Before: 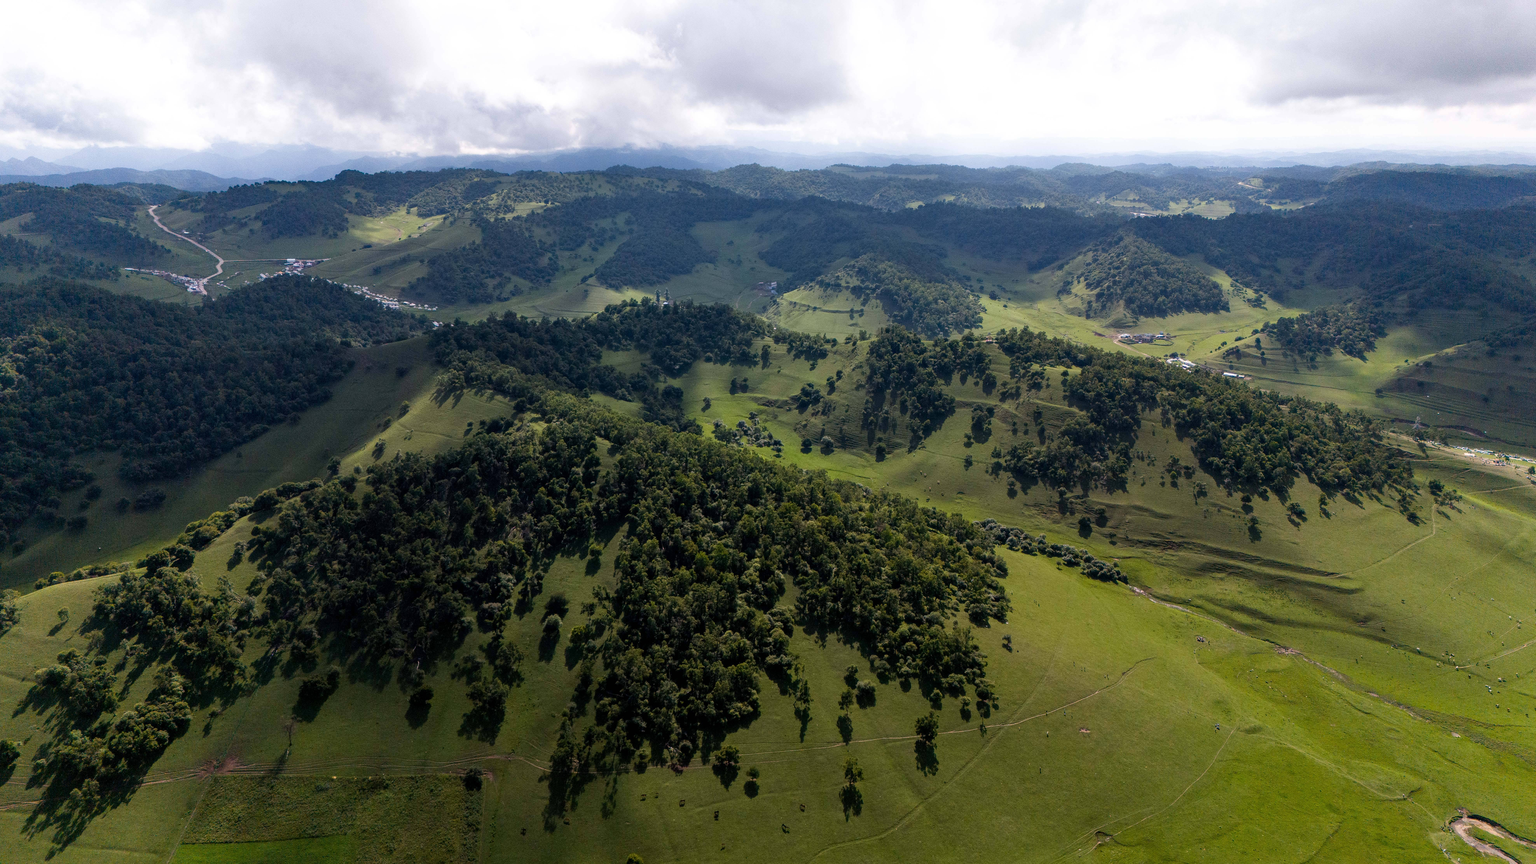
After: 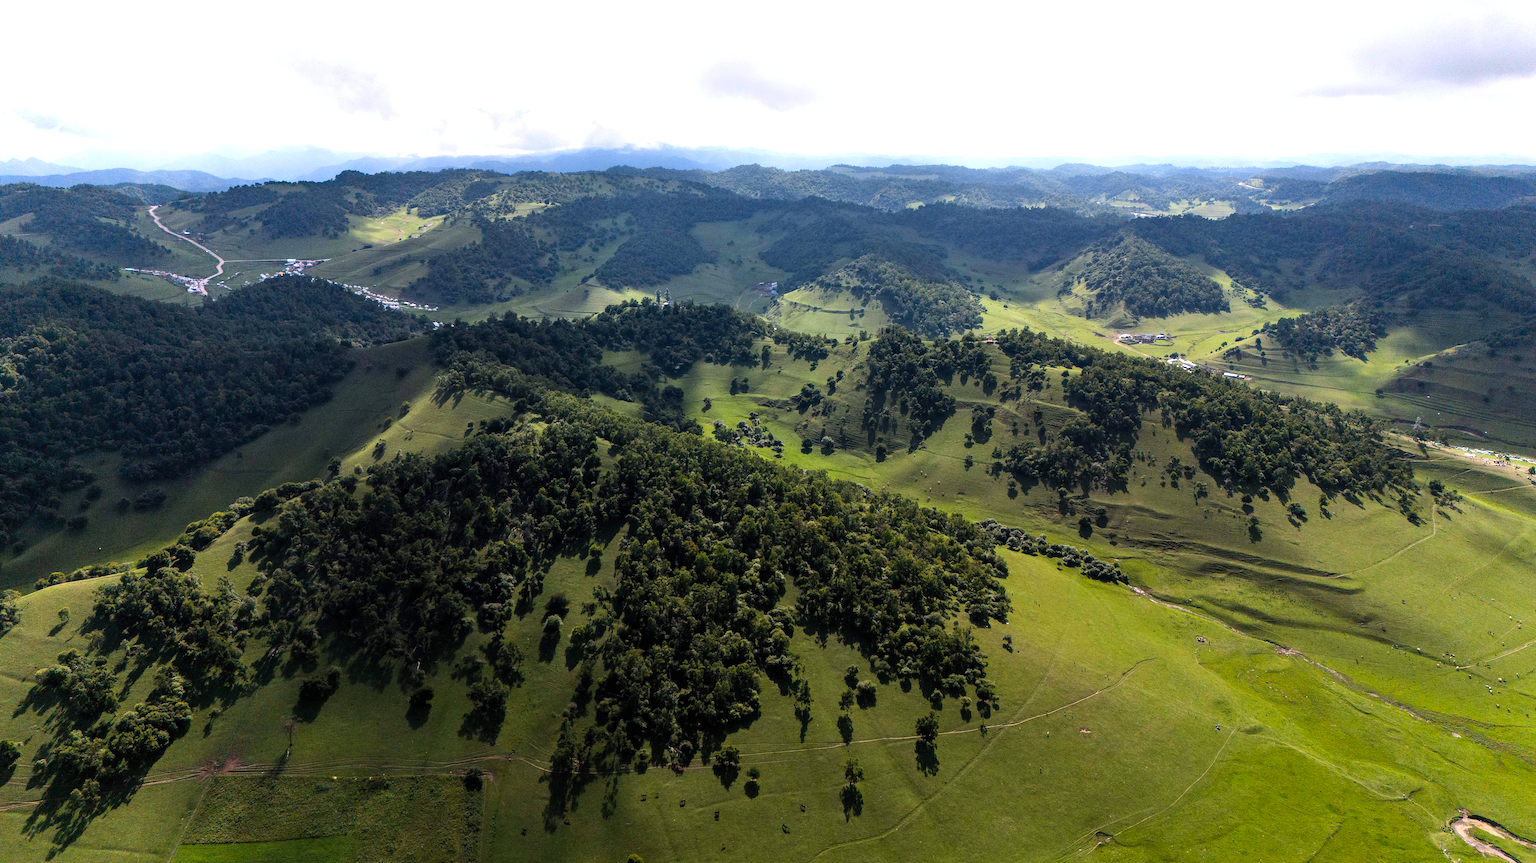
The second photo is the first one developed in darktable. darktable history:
tone equalizer: -8 EV -0.769 EV, -7 EV -0.674 EV, -6 EV -0.616 EV, -5 EV -0.368 EV, -3 EV 0.39 EV, -2 EV 0.6 EV, -1 EV 0.692 EV, +0 EV 0.75 EV, edges refinement/feathering 500, mask exposure compensation -1.57 EV, preserve details no
contrast brightness saturation: brightness 0.089, saturation 0.191
